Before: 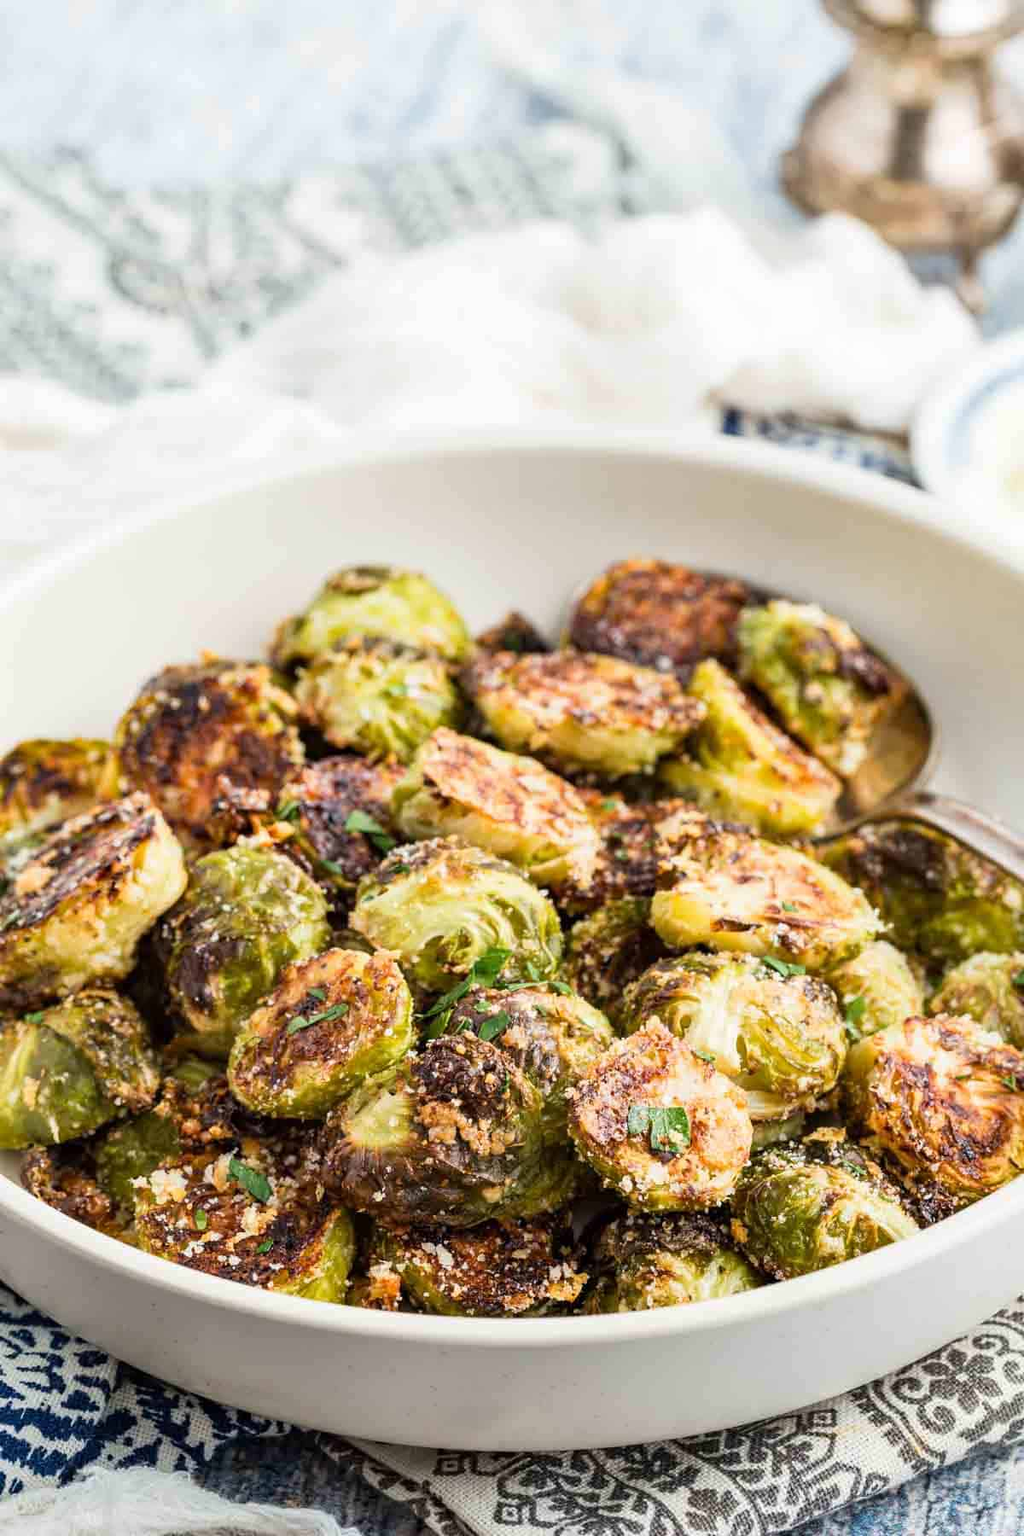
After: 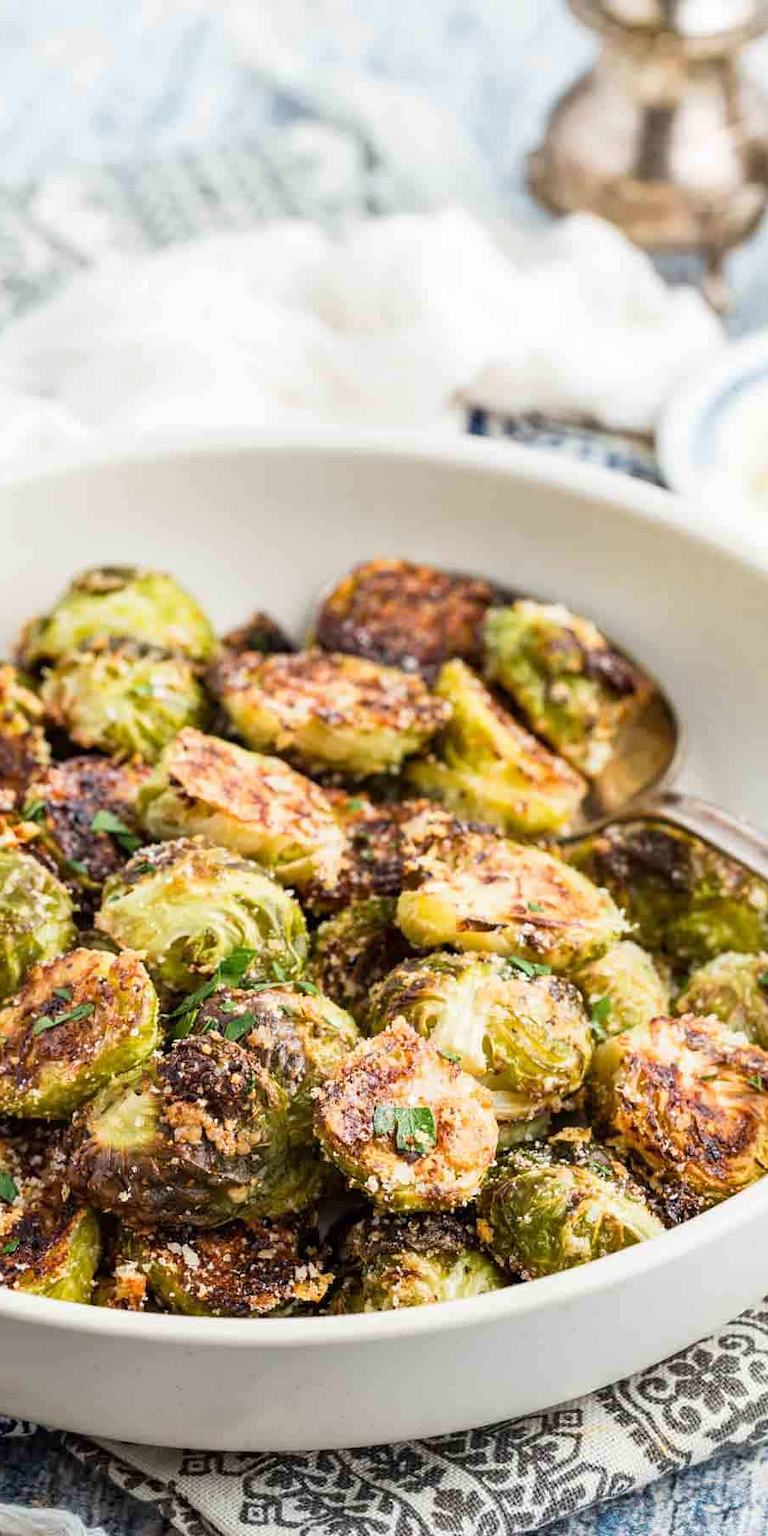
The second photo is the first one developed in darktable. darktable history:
crop and rotate: left 24.871%
